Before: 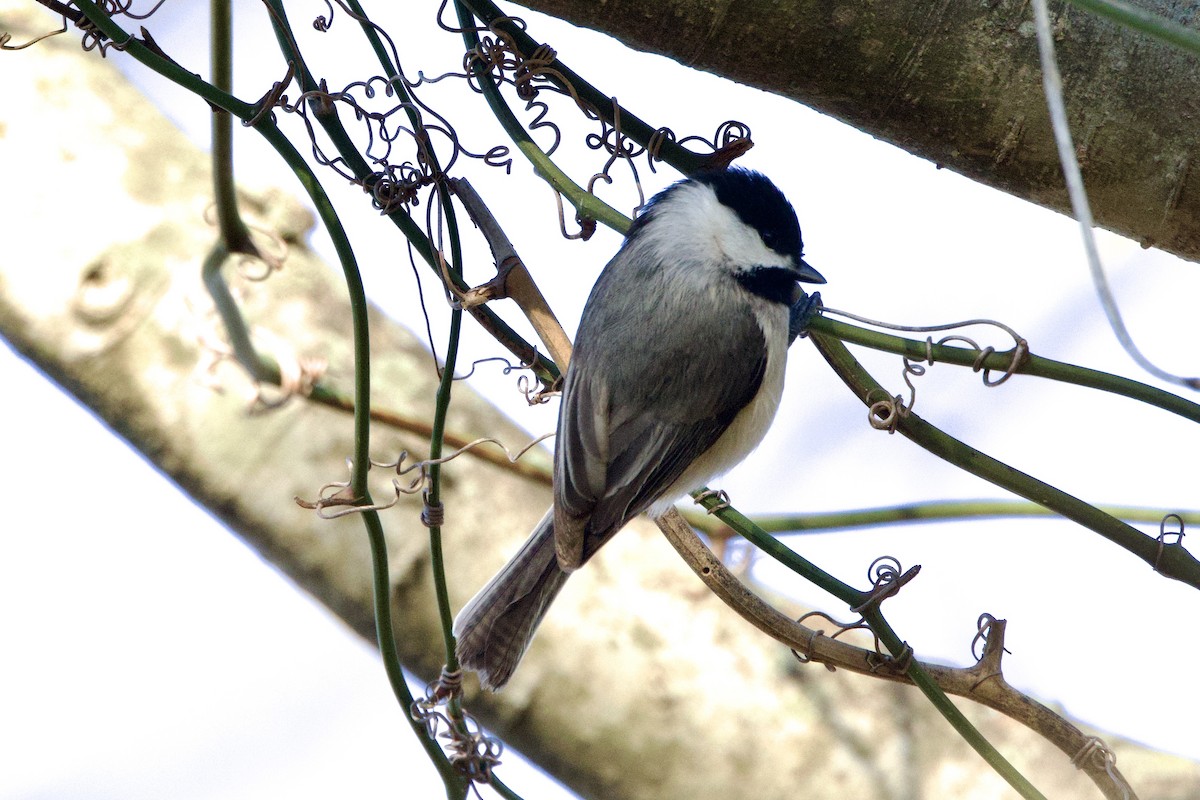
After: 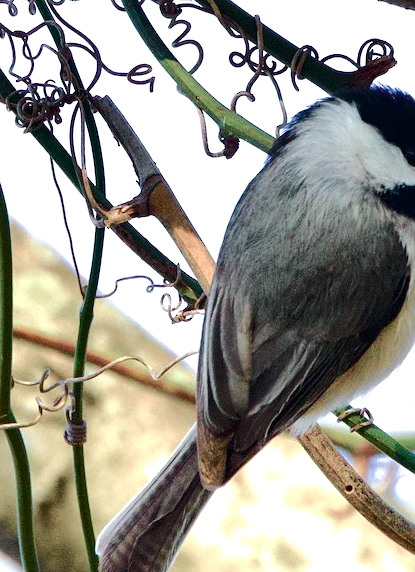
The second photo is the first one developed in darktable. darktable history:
exposure: exposure 0.216 EV, compensate exposure bias true, compensate highlight preservation false
tone curve: curves: ch0 [(0, 0.003) (0.211, 0.174) (0.482, 0.519) (0.843, 0.821) (0.992, 0.971)]; ch1 [(0, 0) (0.276, 0.206) (0.393, 0.364) (0.482, 0.477) (0.506, 0.5) (0.523, 0.523) (0.572, 0.592) (0.695, 0.767) (1, 1)]; ch2 [(0, 0) (0.438, 0.456) (0.498, 0.497) (0.536, 0.527) (0.562, 0.584) (0.619, 0.602) (0.698, 0.698) (1, 1)], color space Lab, independent channels, preserve colors none
crop and rotate: left 29.812%, top 10.33%, right 35.559%, bottom 18.103%
sharpen: amount 0.216
